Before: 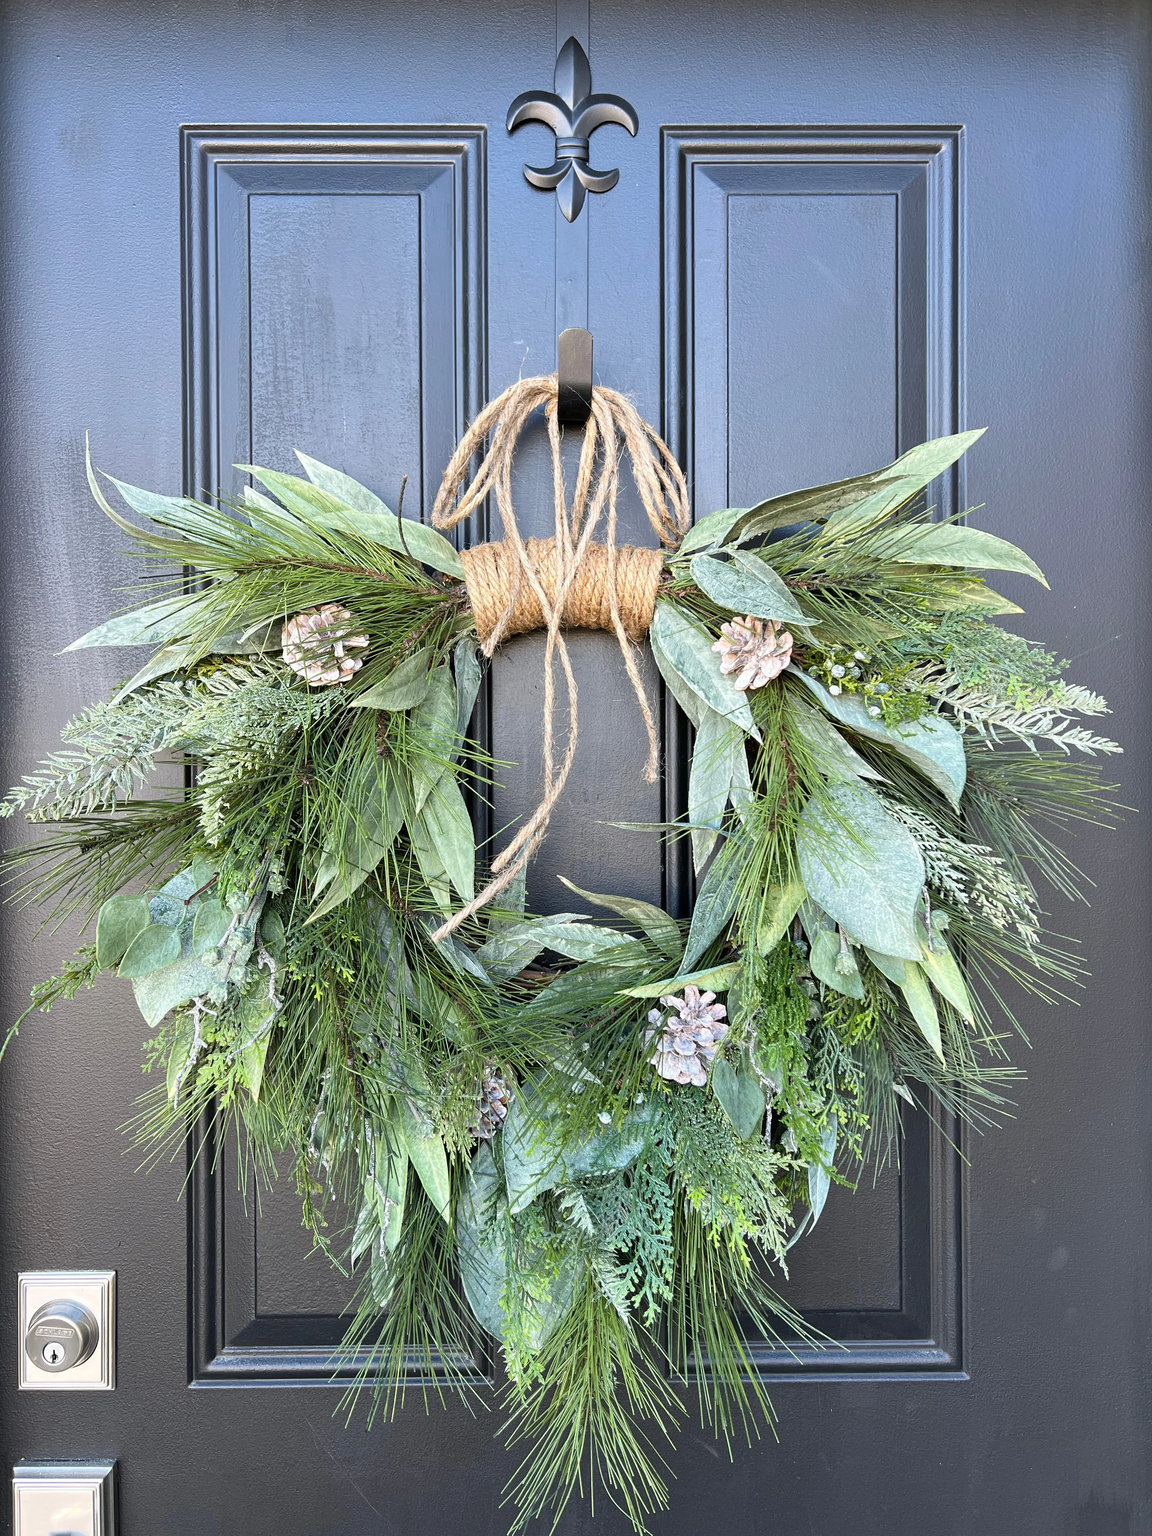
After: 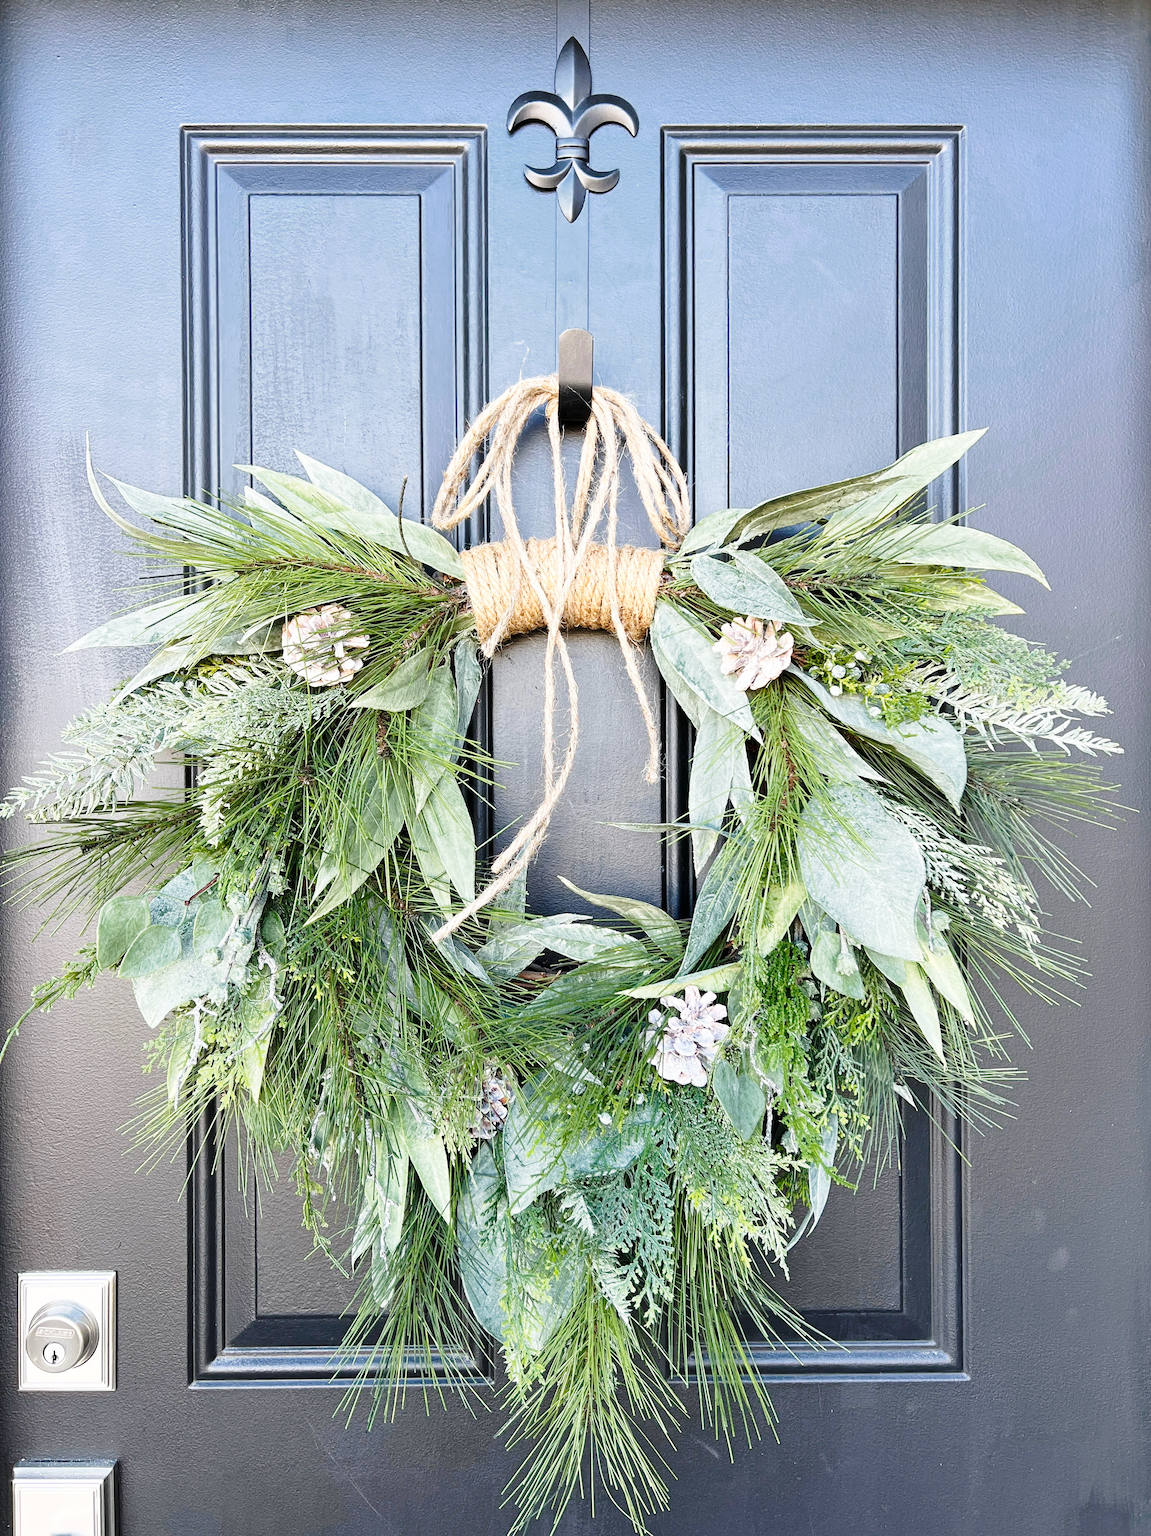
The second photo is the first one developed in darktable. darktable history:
exposure: compensate highlight preservation false
base curve: curves: ch0 [(0, 0) (0.028, 0.03) (0.121, 0.232) (0.46, 0.748) (0.859, 0.968) (1, 1)], preserve colors none
color zones: curves: ch0 [(0.25, 0.5) (0.636, 0.25) (0.75, 0.5)]
